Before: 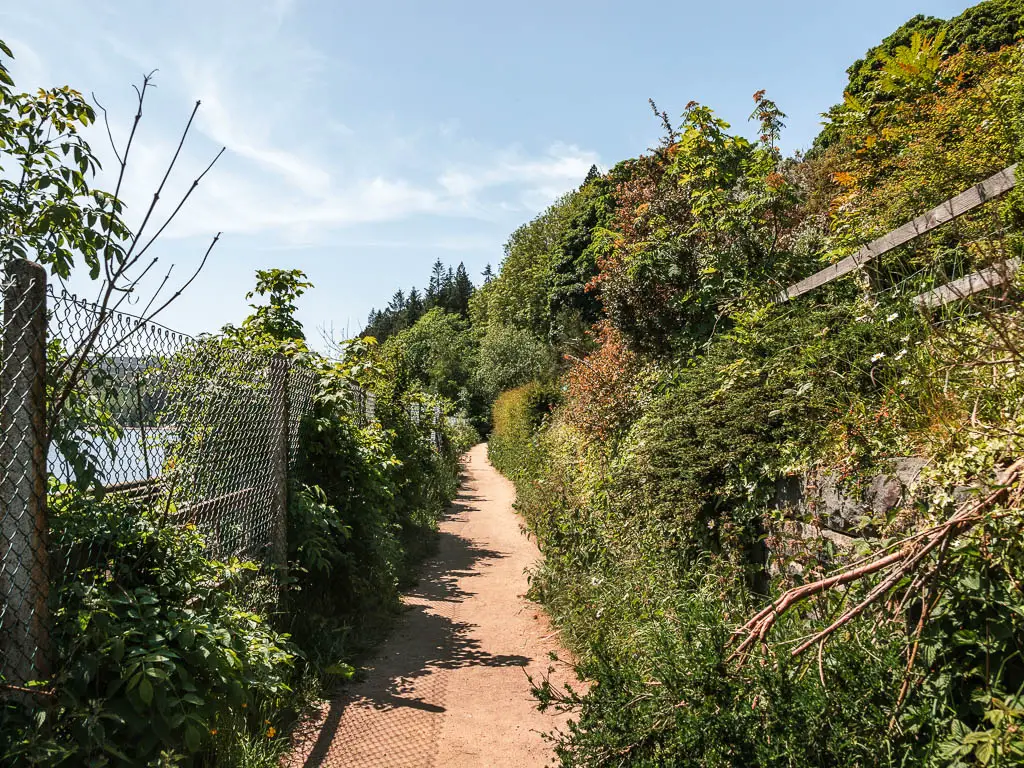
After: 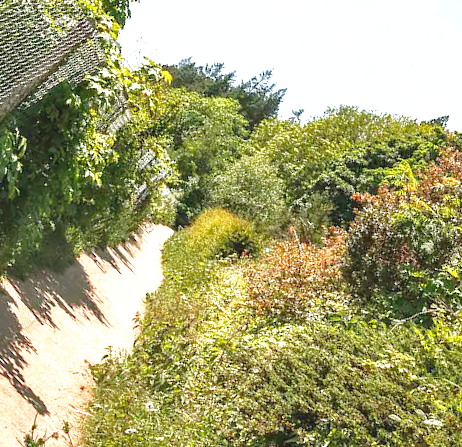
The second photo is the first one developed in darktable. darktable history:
shadows and highlights: shadows 59.82, highlights -59.85, highlights color adjustment 53.52%
tone equalizer: edges refinement/feathering 500, mask exposure compensation -1.57 EV, preserve details no
crop and rotate: angle -46.03°, top 16.448%, right 0.945%, bottom 11.669%
exposure: black level correction -0.002, exposure 0.713 EV, compensate highlight preservation false
base curve: curves: ch0 [(0, 0) (0.008, 0.007) (0.022, 0.029) (0.048, 0.089) (0.092, 0.197) (0.191, 0.399) (0.275, 0.534) (0.357, 0.65) (0.477, 0.78) (0.542, 0.833) (0.799, 0.973) (1, 1)], preserve colors none
